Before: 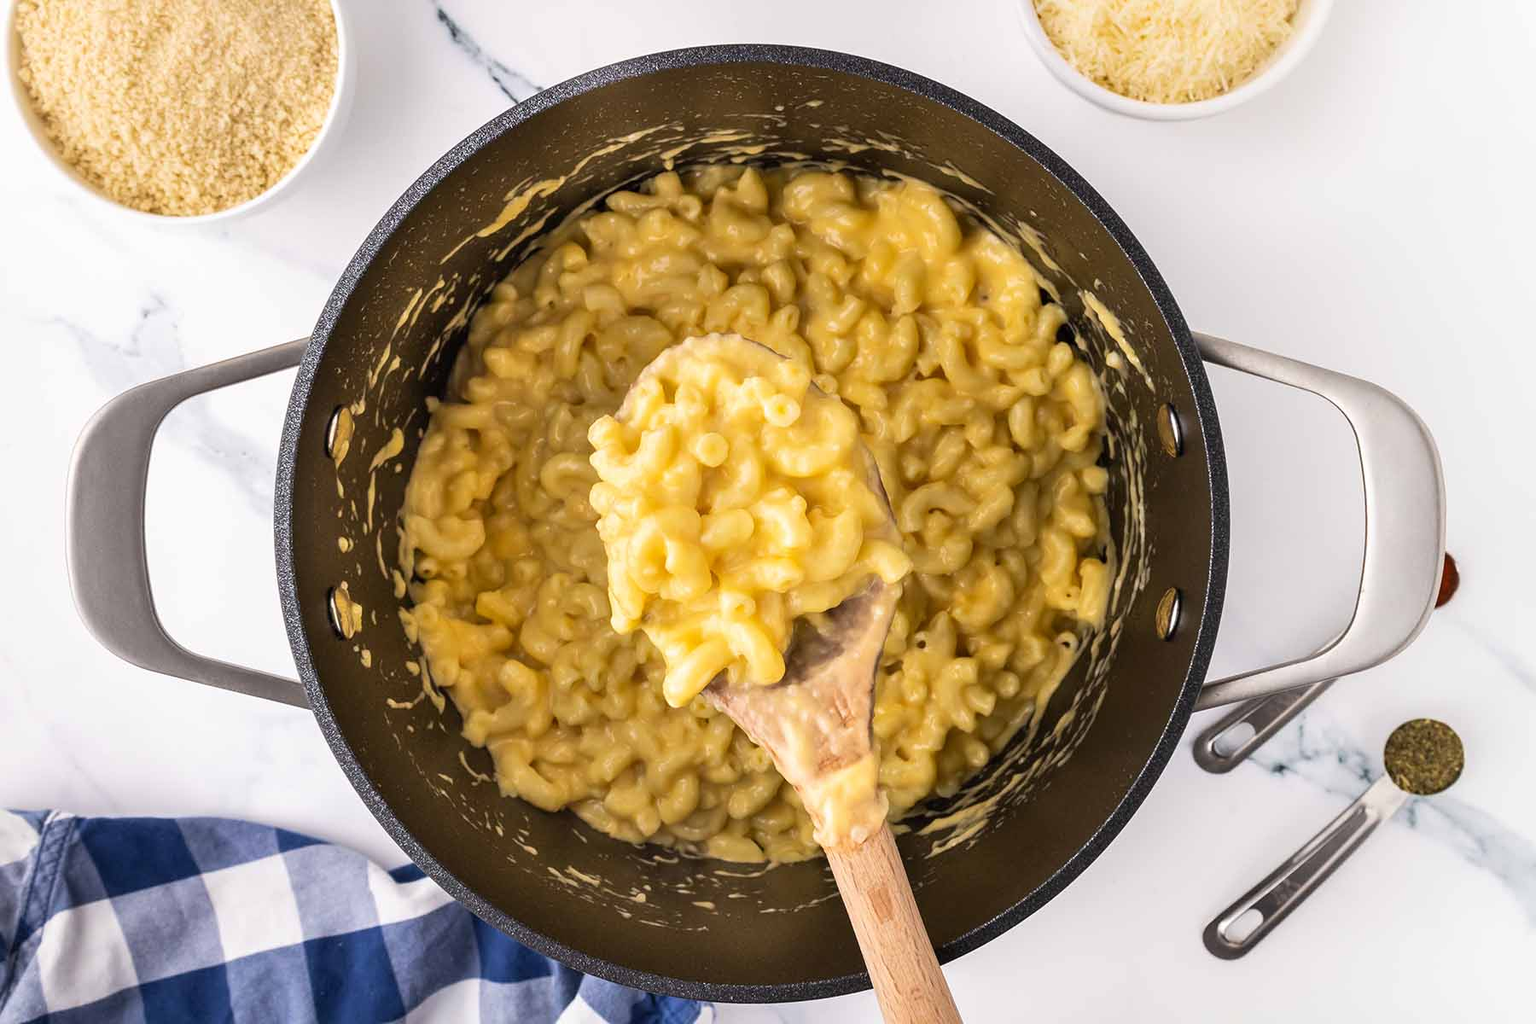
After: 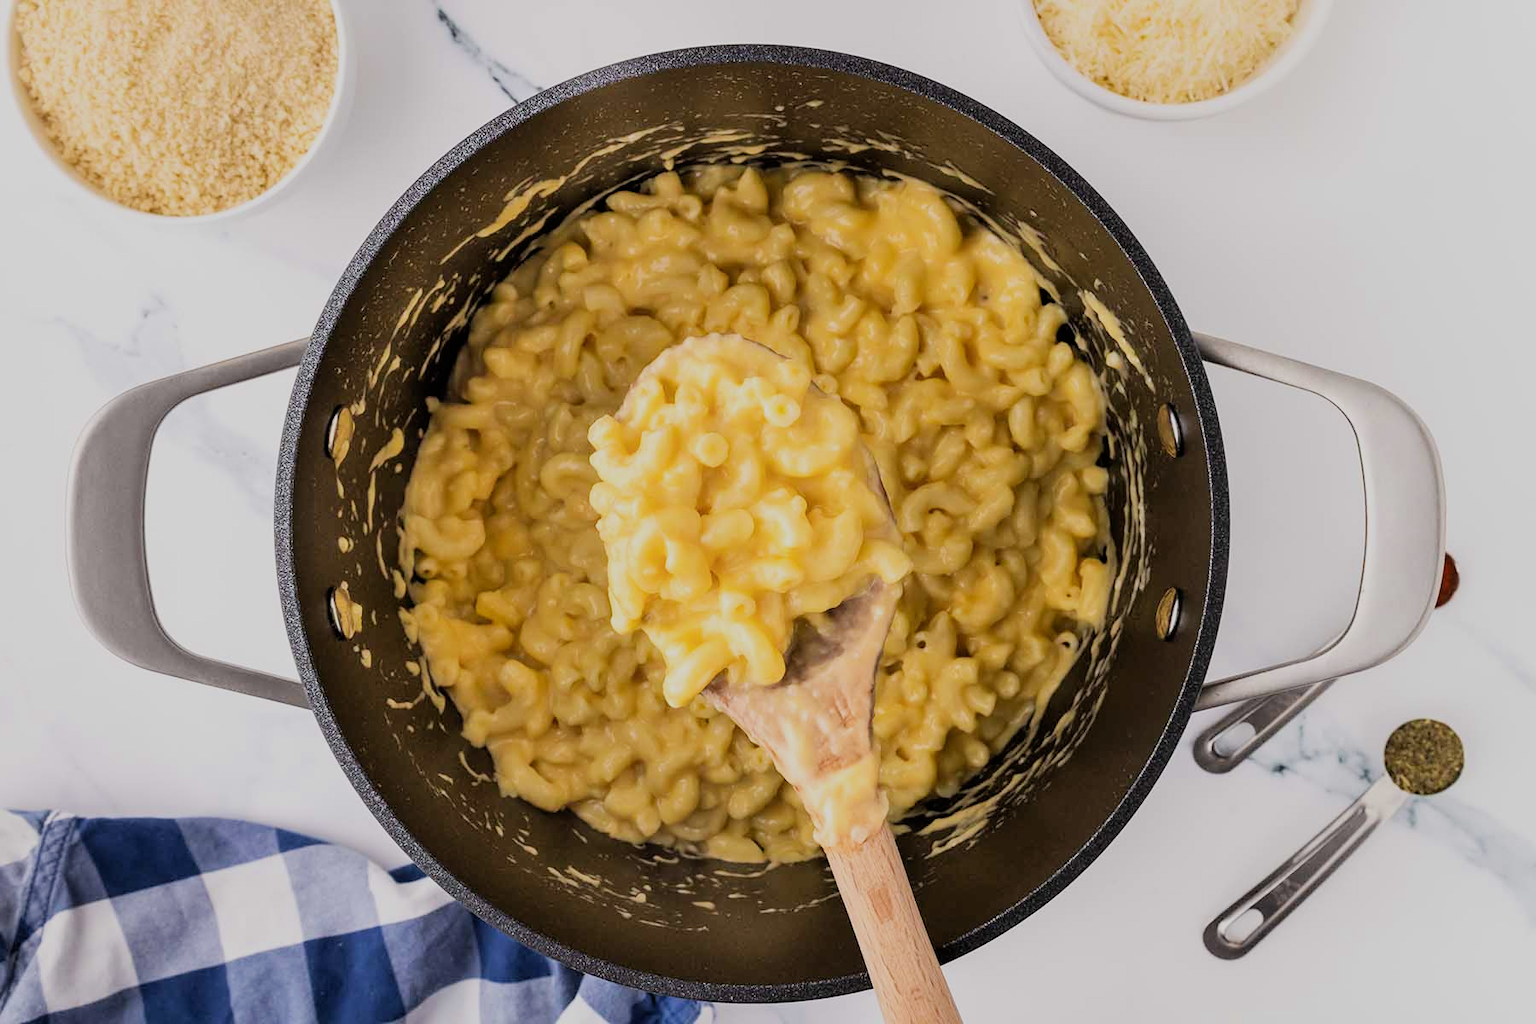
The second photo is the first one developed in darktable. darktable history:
filmic rgb: black relative exposure -7.65 EV, white relative exposure 4.56 EV, threshold 3.04 EV, hardness 3.61, contrast 0.987, enable highlight reconstruction true
